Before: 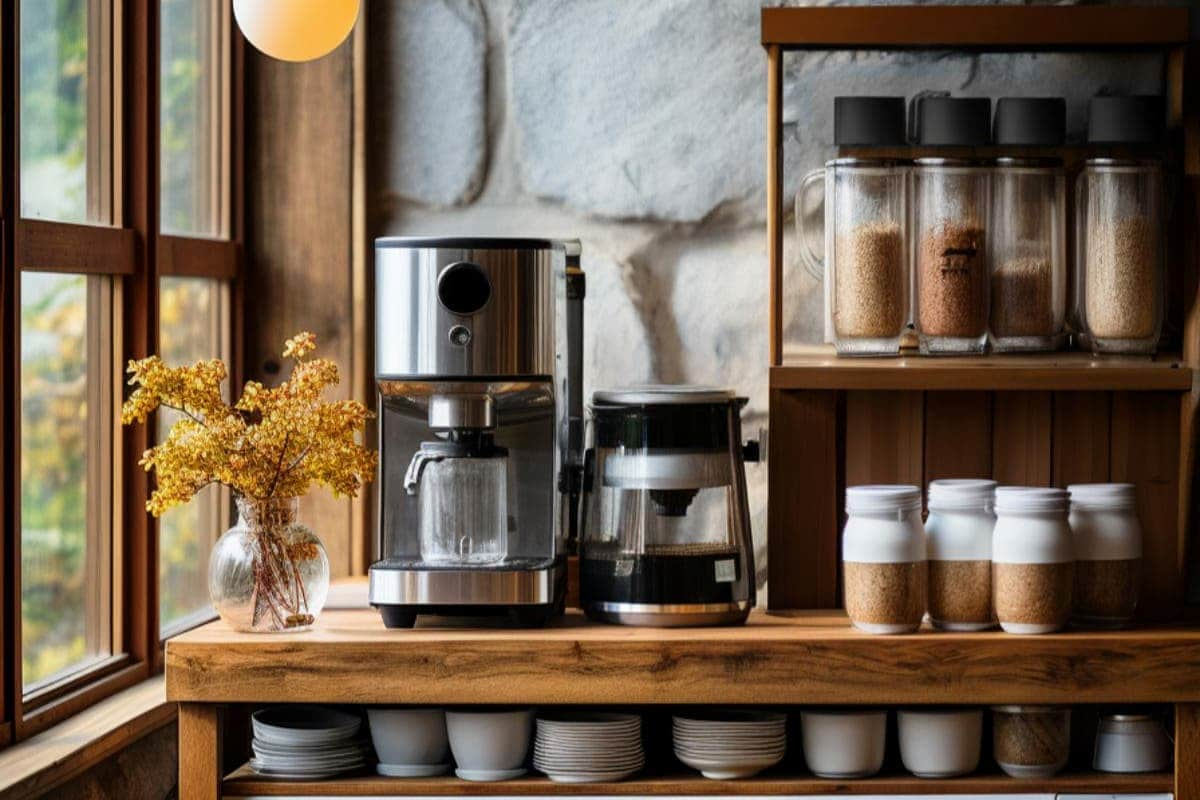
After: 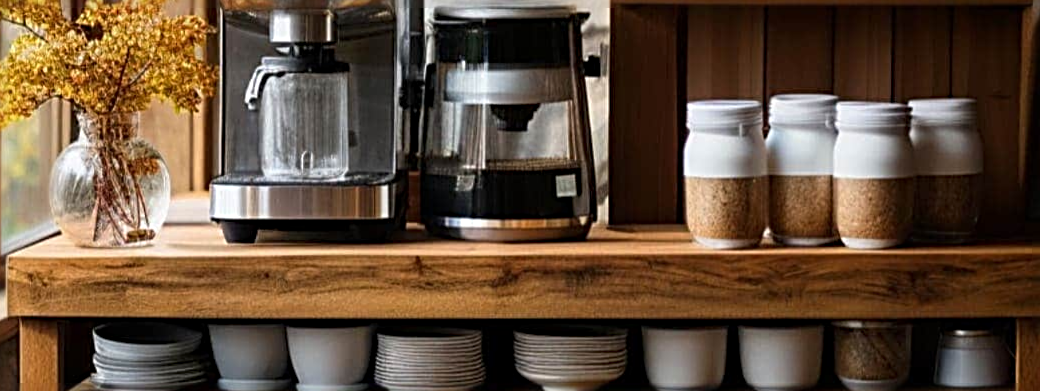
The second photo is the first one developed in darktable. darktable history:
sharpen: radius 3.025, amount 0.757
lowpass: radius 0.5, unbound 0
crop and rotate: left 13.306%, top 48.129%, bottom 2.928%
